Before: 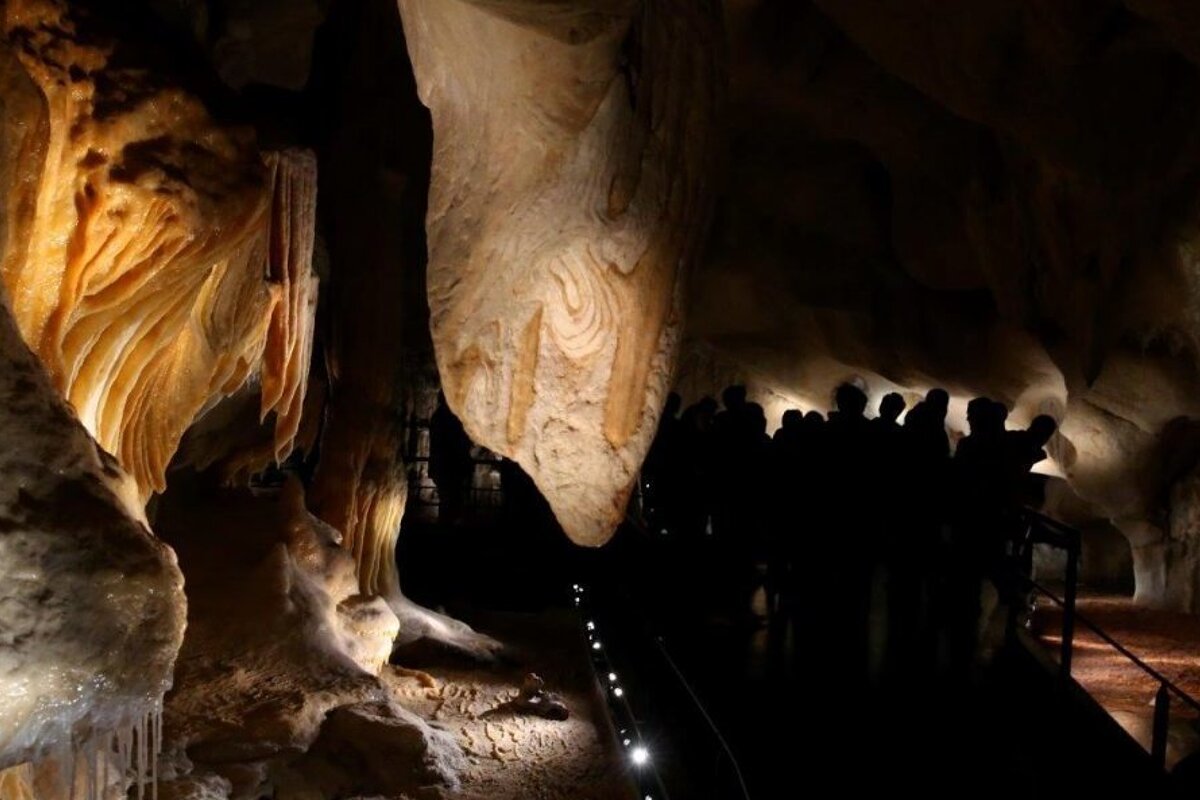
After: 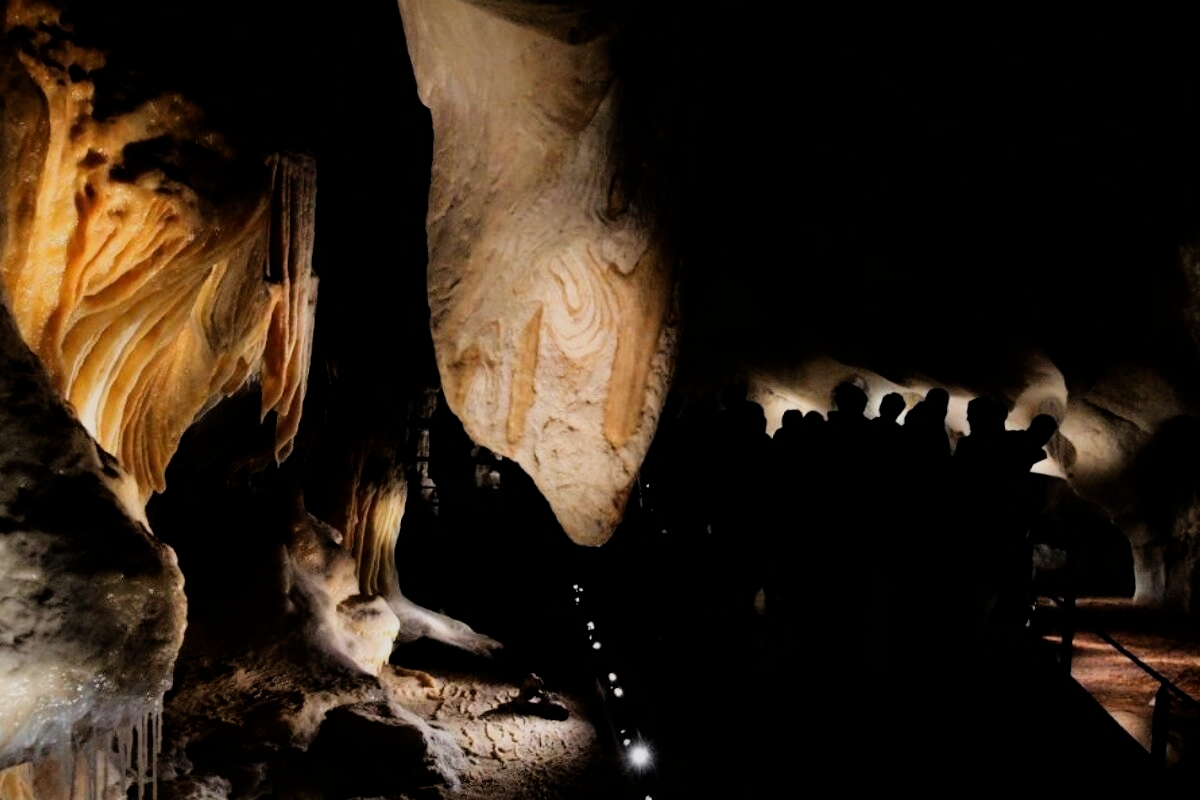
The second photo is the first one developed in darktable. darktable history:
filmic rgb: black relative exposure -5.08 EV, white relative exposure 3.98 EV, threshold 5.94 EV, hardness 2.9, contrast 1.19, highlights saturation mix -31.09%, enable highlight reconstruction true
